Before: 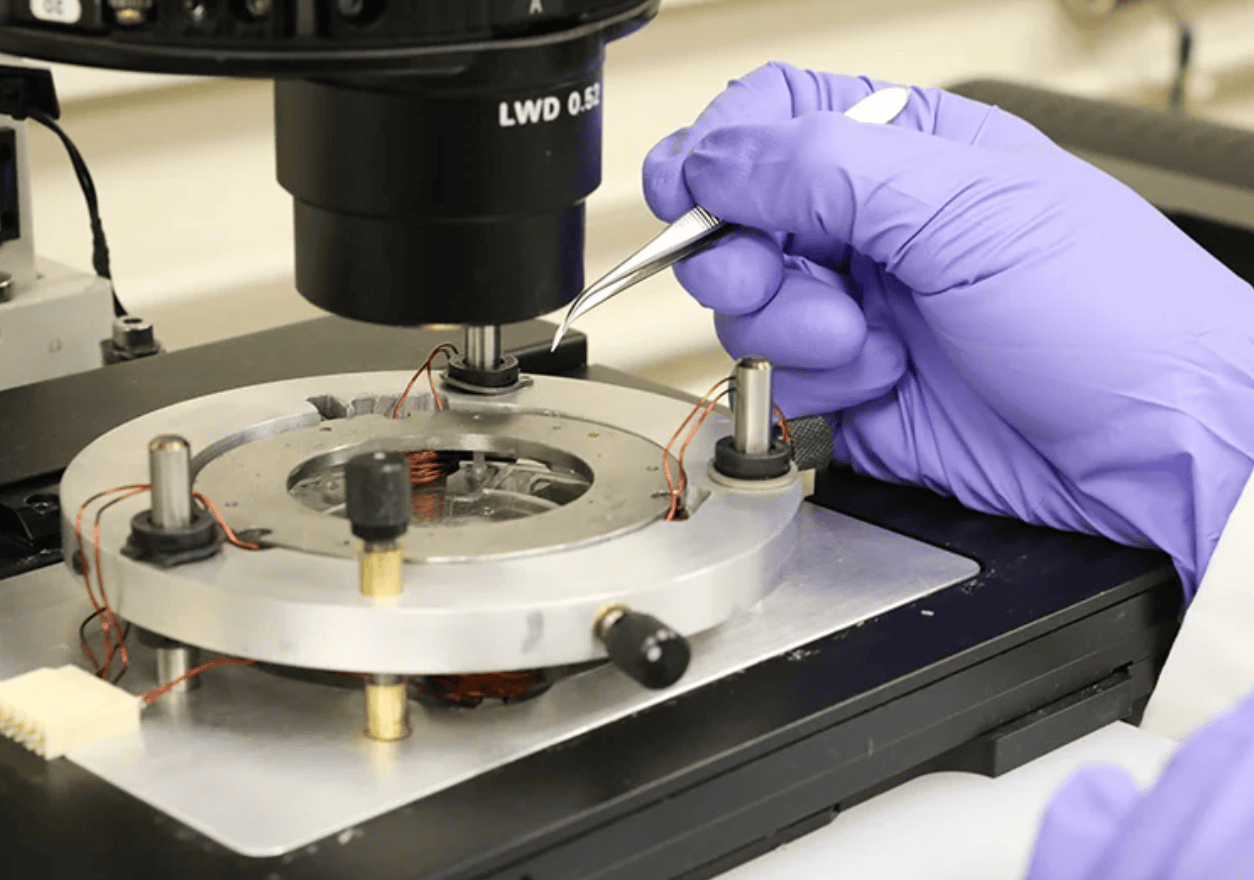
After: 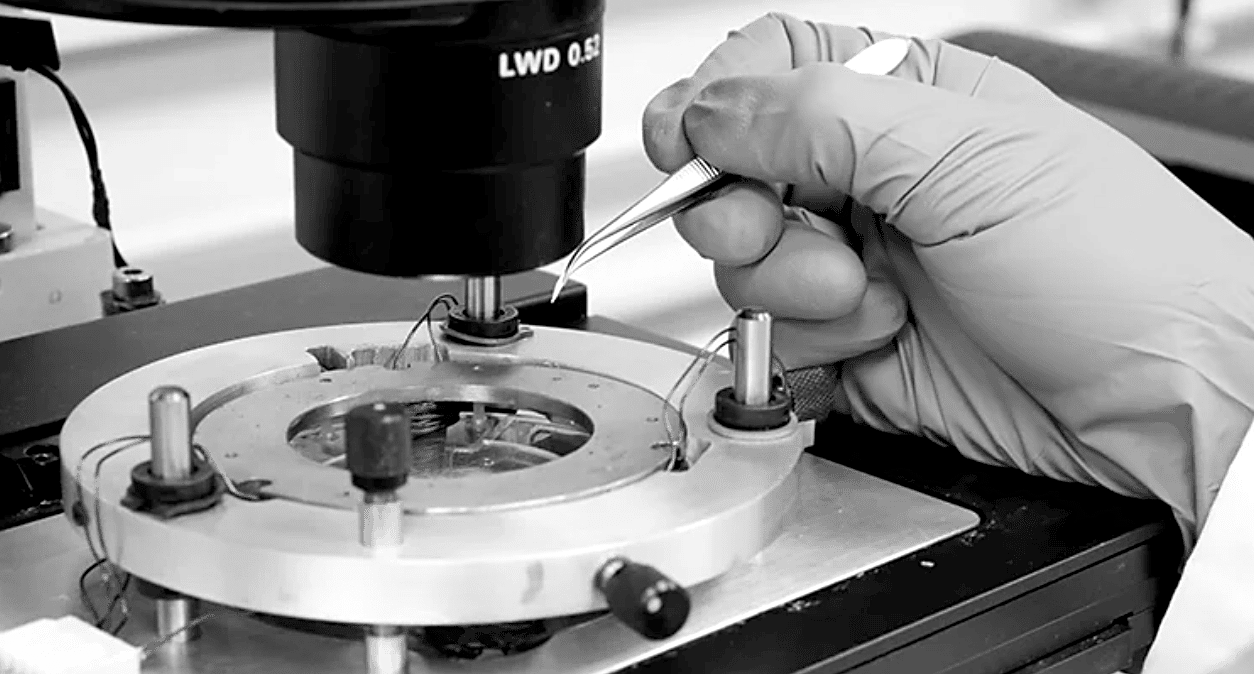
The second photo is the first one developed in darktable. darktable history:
exposure: black level correction 0.009, exposure 0.119 EV, compensate highlight preservation false
crop: top 5.667%, bottom 17.637%
monochrome: a 1.94, b -0.638
sharpen: on, module defaults
